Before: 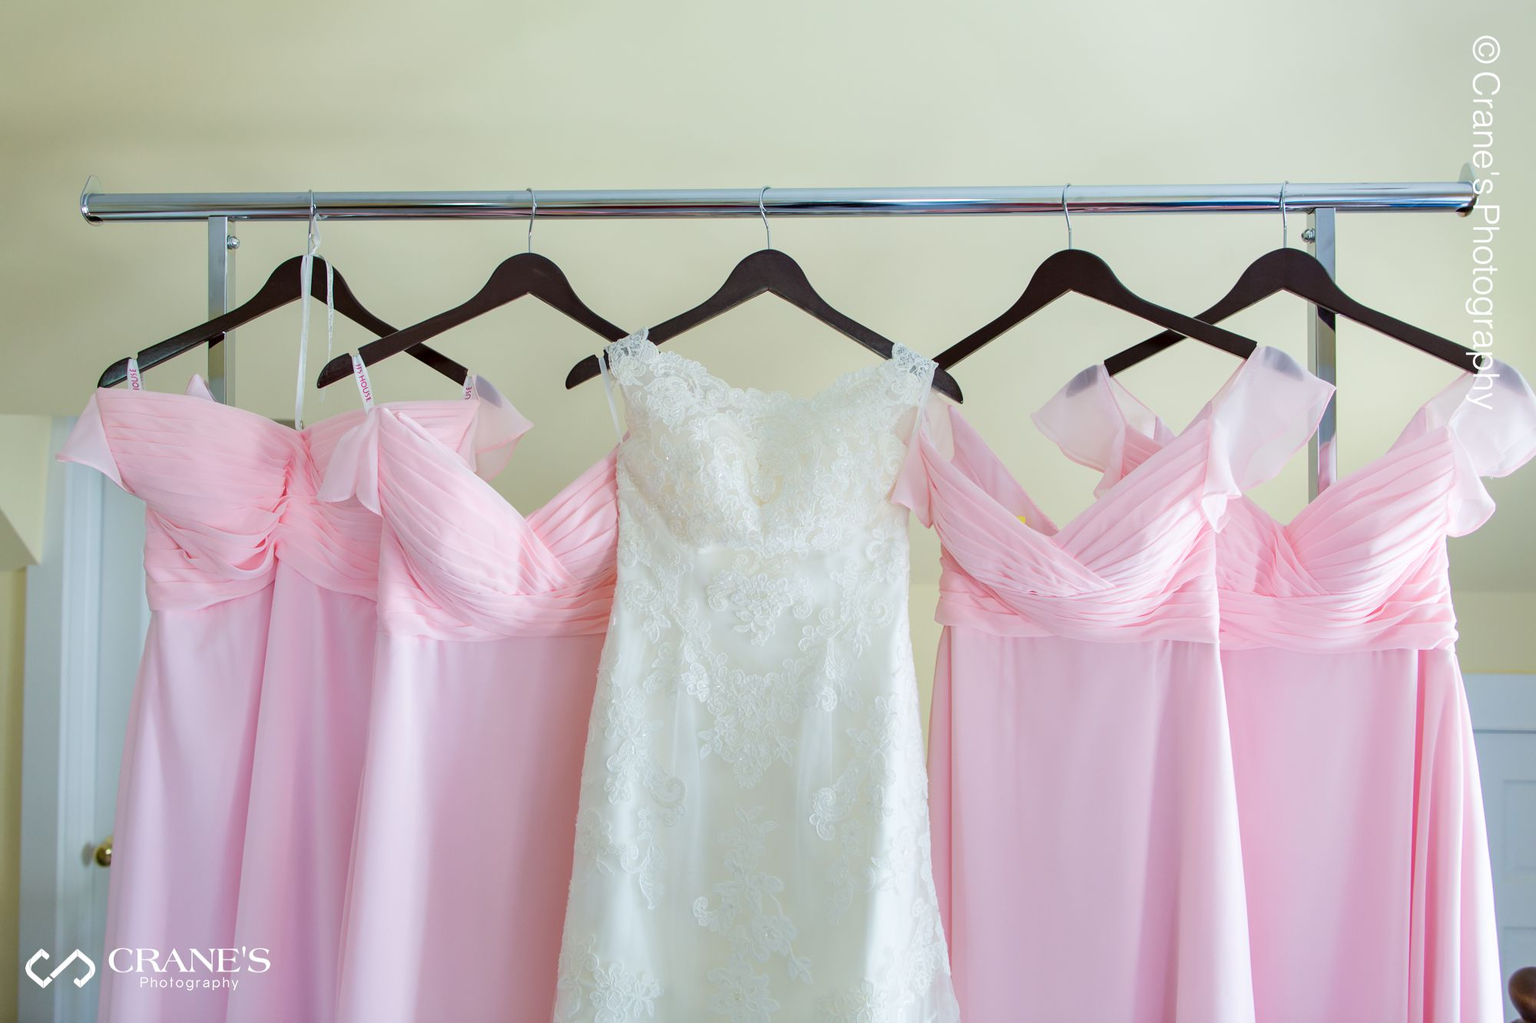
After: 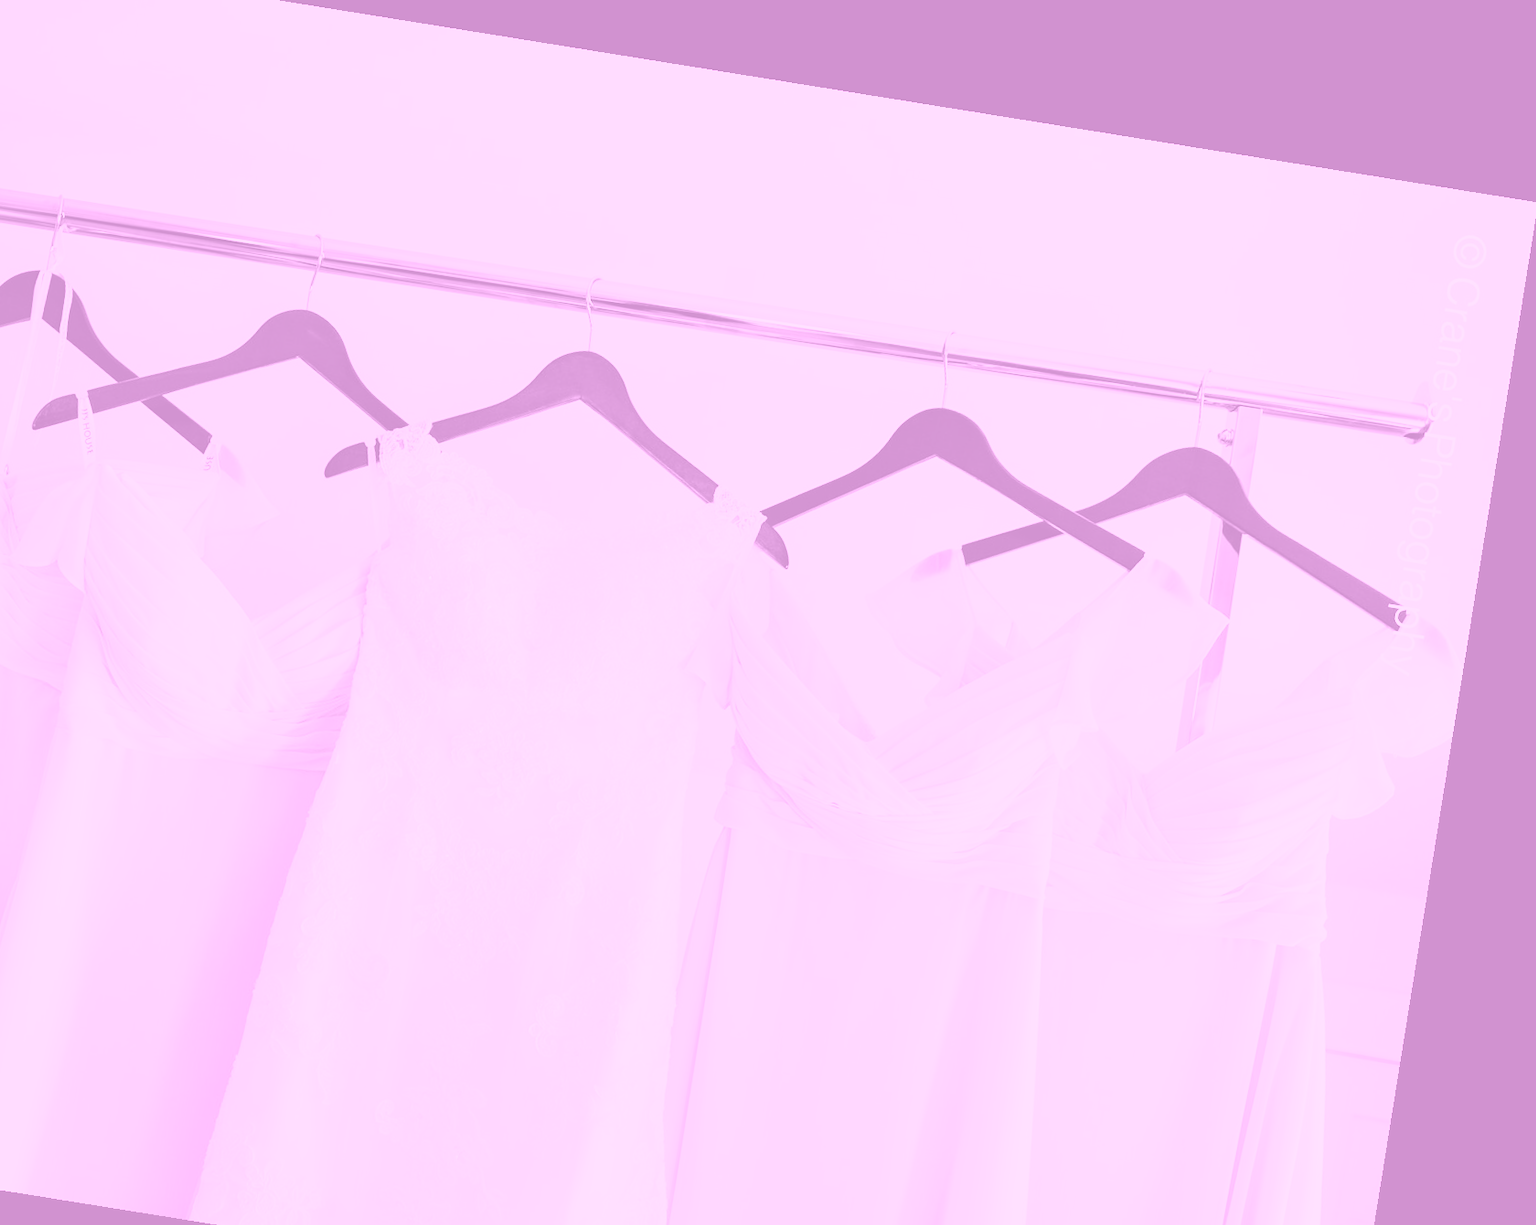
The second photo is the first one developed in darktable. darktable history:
crop: left 23.095%, top 5.827%, bottom 11.854%
color correction: highlights a* 8.98, highlights b* 15.09, shadows a* -0.49, shadows b* 26.52
tone curve: curves: ch0 [(0, 0.008) (0.081, 0.044) (0.177, 0.123) (0.283, 0.253) (0.427, 0.441) (0.495, 0.524) (0.661, 0.756) (0.796, 0.859) (1, 0.951)]; ch1 [(0, 0) (0.161, 0.092) (0.35, 0.33) (0.392, 0.392) (0.427, 0.426) (0.479, 0.472) (0.505, 0.5) (0.521, 0.519) (0.567, 0.556) (0.583, 0.588) (0.625, 0.627) (0.678, 0.733) (1, 1)]; ch2 [(0, 0) (0.346, 0.362) (0.404, 0.427) (0.502, 0.499) (0.523, 0.522) (0.544, 0.561) (0.58, 0.59) (0.629, 0.642) (0.717, 0.678) (1, 1)], color space Lab, independent channels, preserve colors none
colorize: hue 331.2°, saturation 75%, source mix 30.28%, lightness 70.52%, version 1
rotate and perspective: rotation 9.12°, automatic cropping off
